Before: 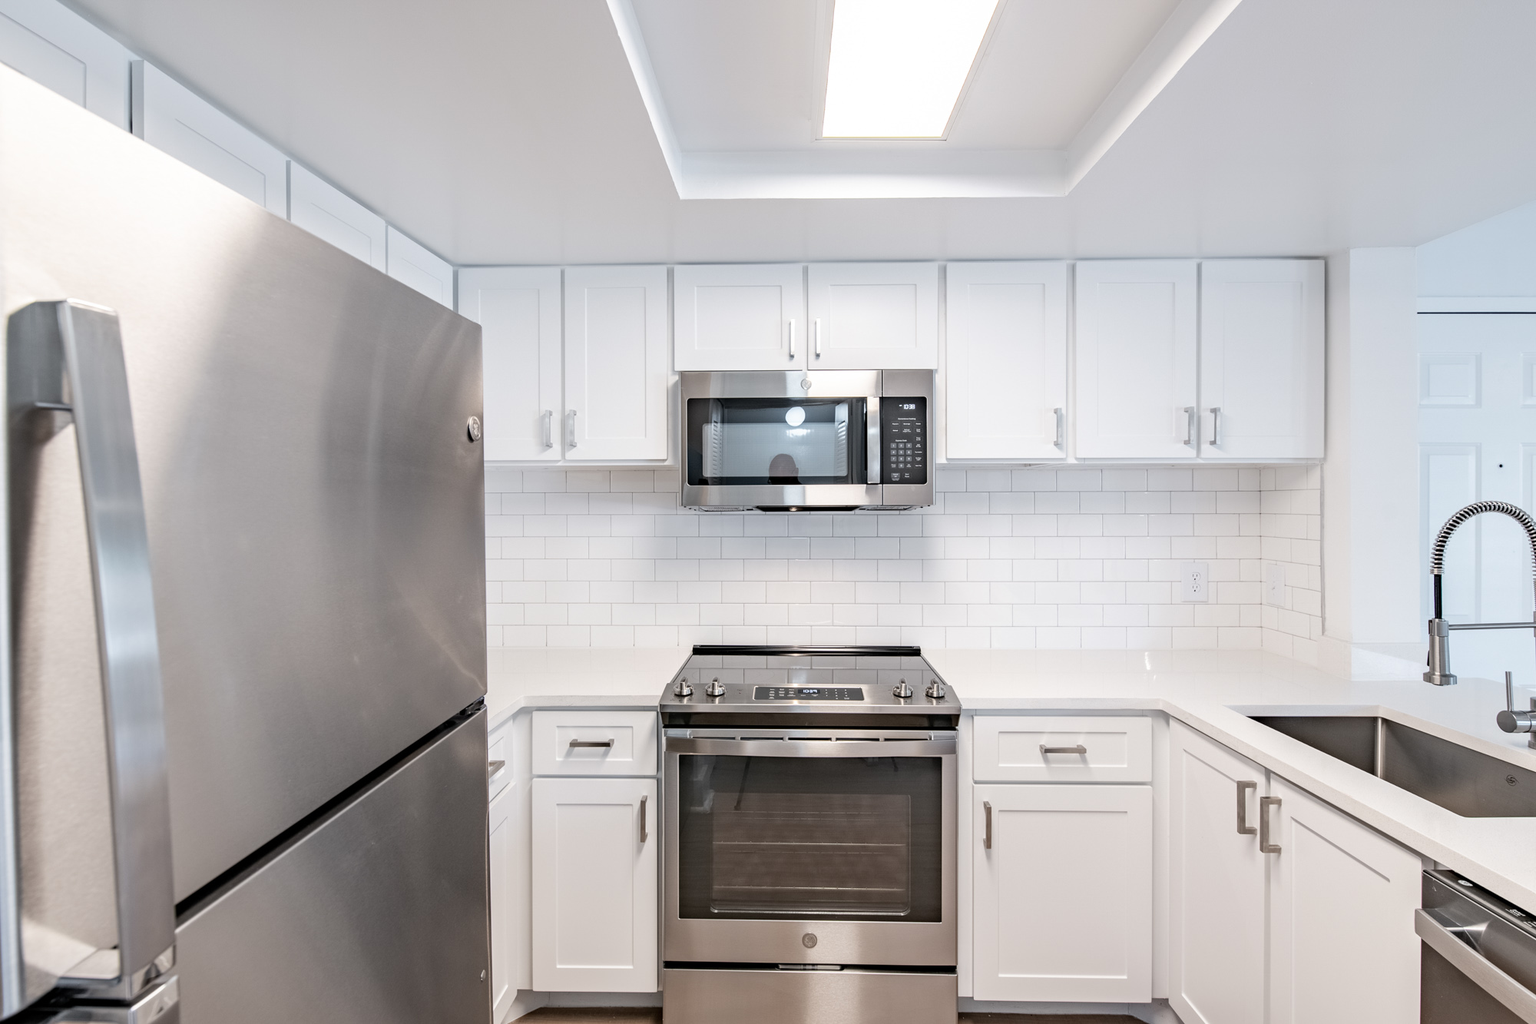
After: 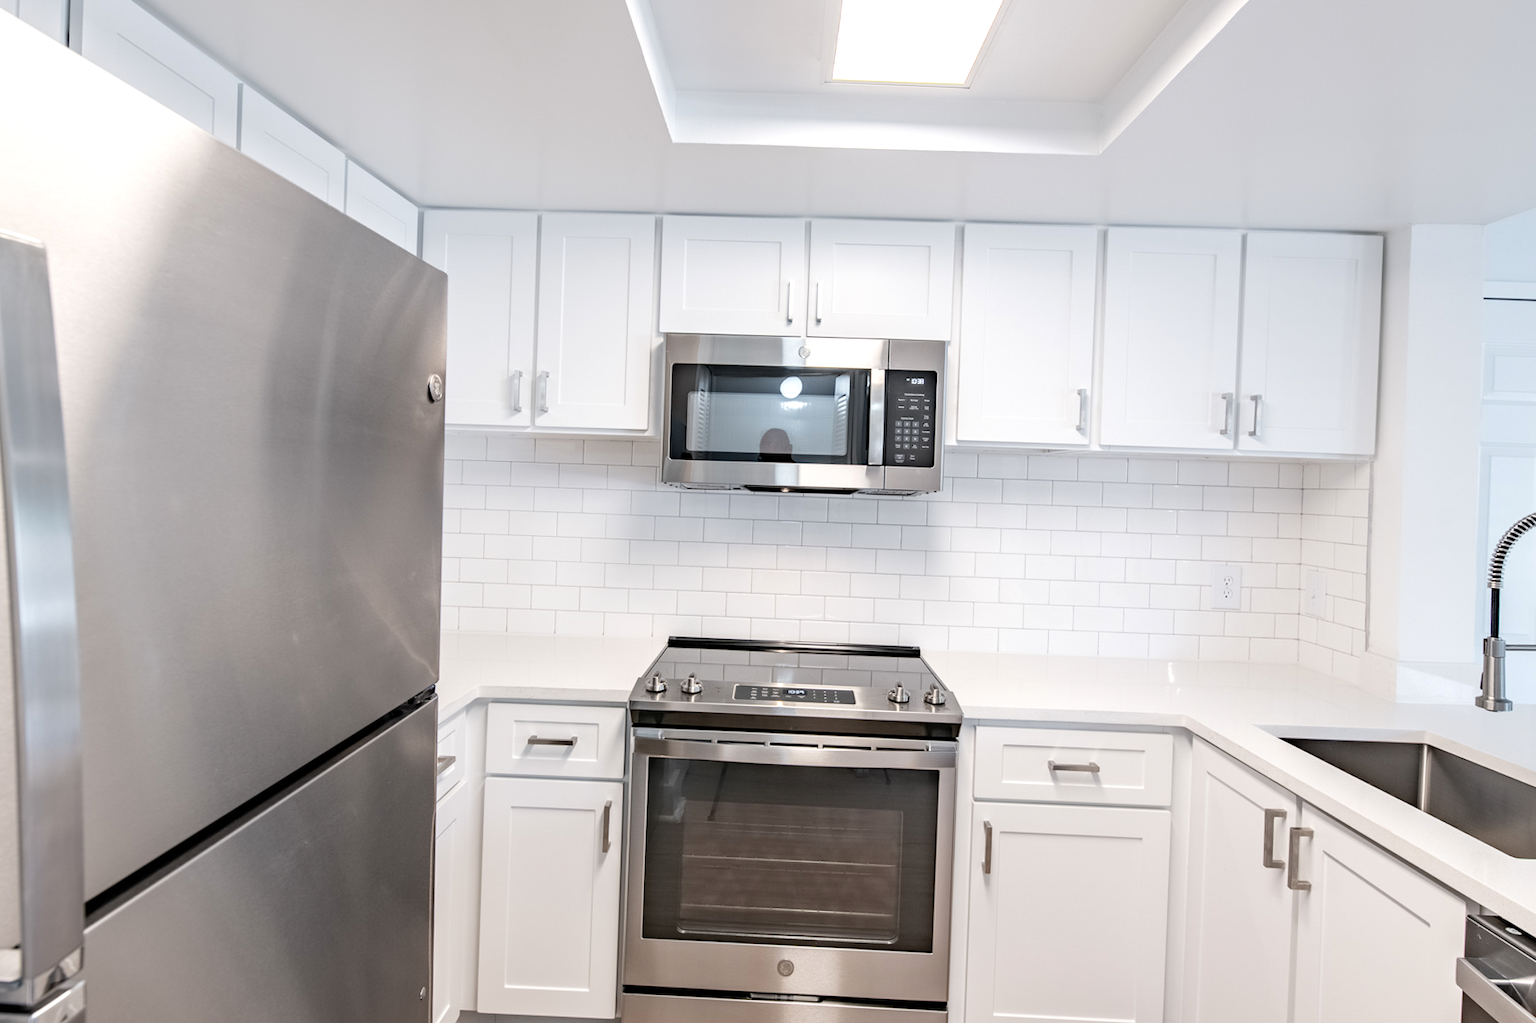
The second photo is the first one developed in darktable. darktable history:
exposure: exposure 0.131 EV, compensate highlight preservation false
crop and rotate: angle -2.11°, left 3.116%, top 4.267%, right 1.63%, bottom 0.55%
